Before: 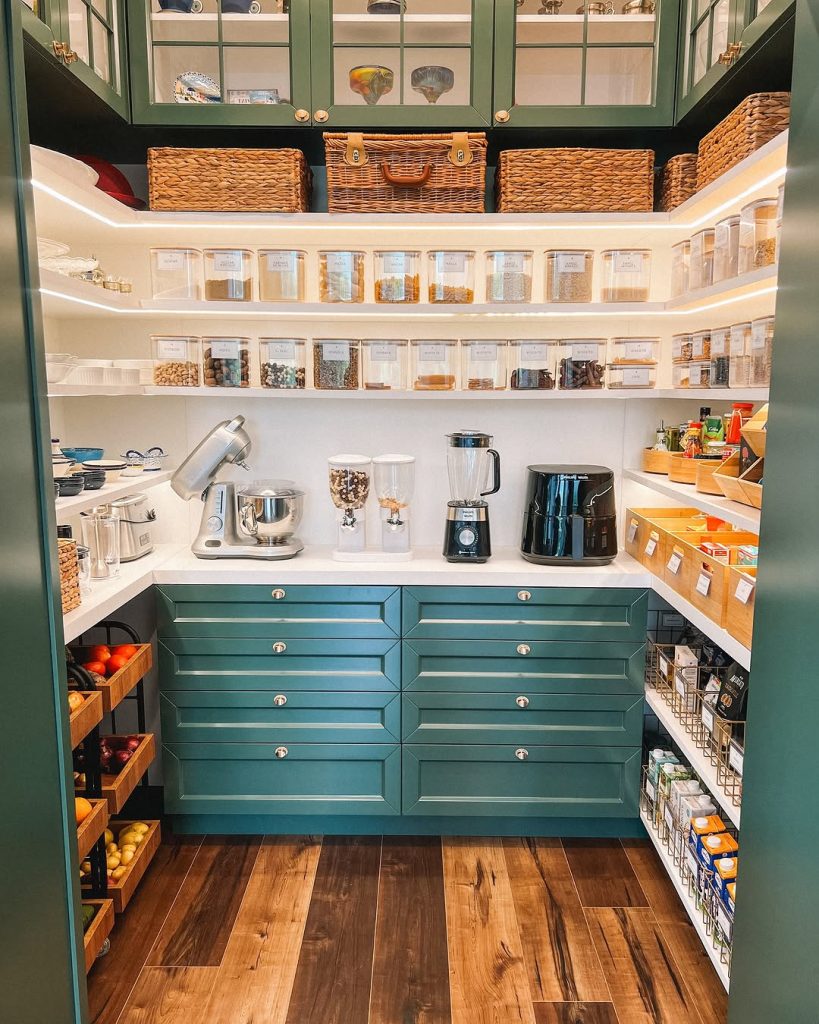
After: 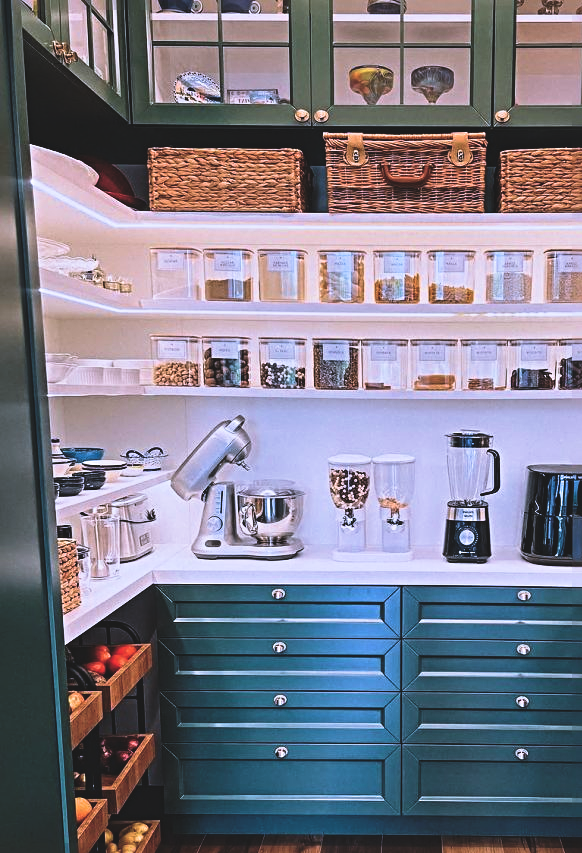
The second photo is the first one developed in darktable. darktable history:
sharpen: radius 4
crop: right 28.885%, bottom 16.626%
velvia: on, module defaults
rgb curve: curves: ch0 [(0, 0.186) (0.314, 0.284) (0.775, 0.708) (1, 1)], compensate middle gray true, preserve colors none
tone equalizer: on, module defaults
filmic rgb: black relative exposure -8.07 EV, white relative exposure 3 EV, hardness 5.35, contrast 1.25
color calibration: illuminant as shot in camera, x 0.379, y 0.396, temperature 4138.76 K
